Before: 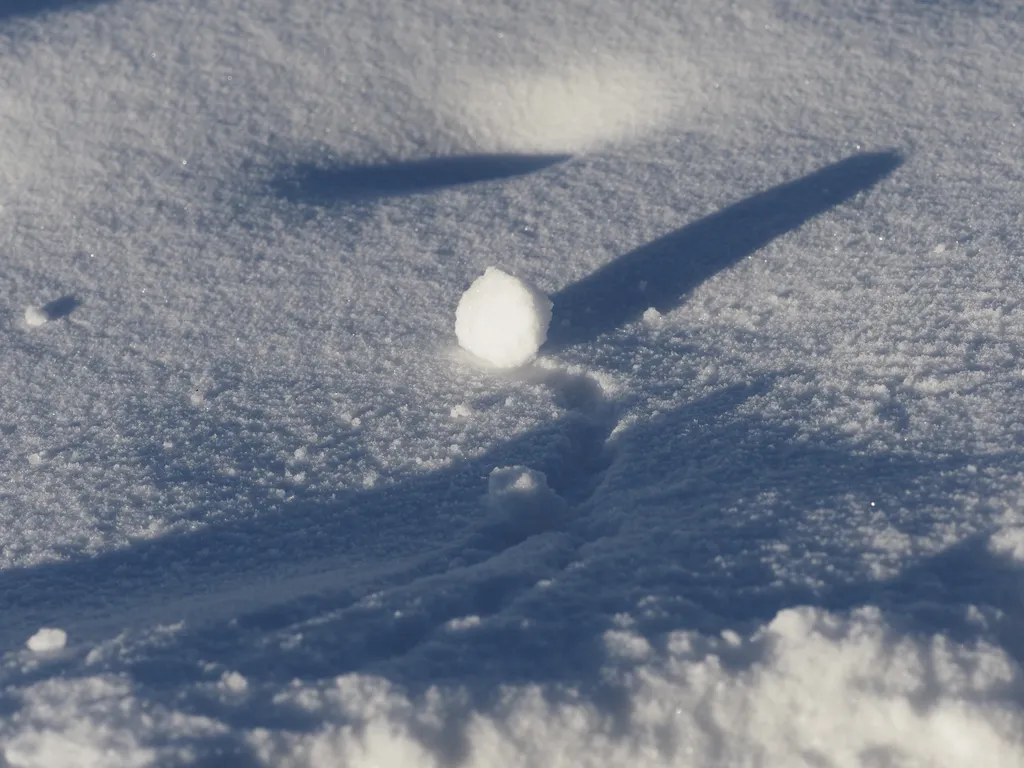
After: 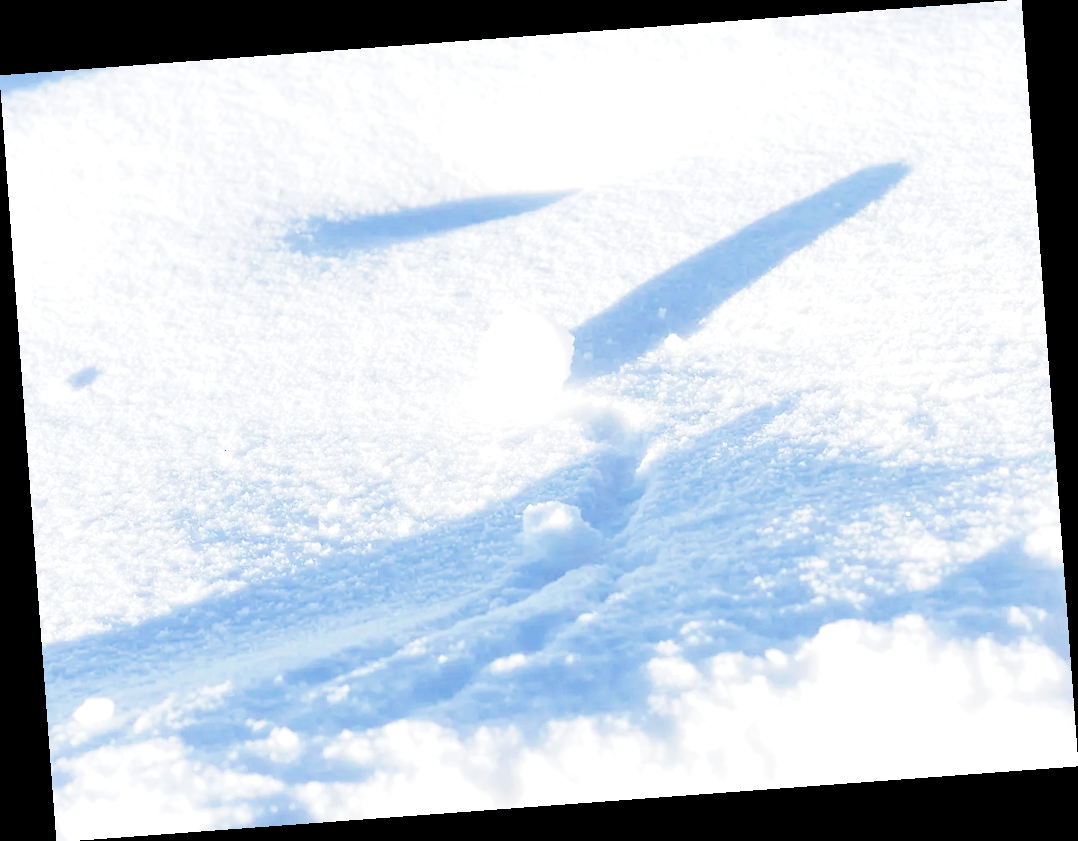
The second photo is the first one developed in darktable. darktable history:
base curve: curves: ch0 [(0, 0) (0, 0.001) (0.001, 0.001) (0.004, 0.002) (0.007, 0.004) (0.015, 0.013) (0.033, 0.045) (0.052, 0.096) (0.075, 0.17) (0.099, 0.241) (0.163, 0.42) (0.219, 0.55) (0.259, 0.616) (0.327, 0.722) (0.365, 0.765) (0.522, 0.873) (0.547, 0.881) (0.689, 0.919) (0.826, 0.952) (1, 1)], preserve colors none
exposure: black level correction 0.001, exposure 1.735 EV, compensate highlight preservation false
rotate and perspective: rotation -4.25°, automatic cropping off
